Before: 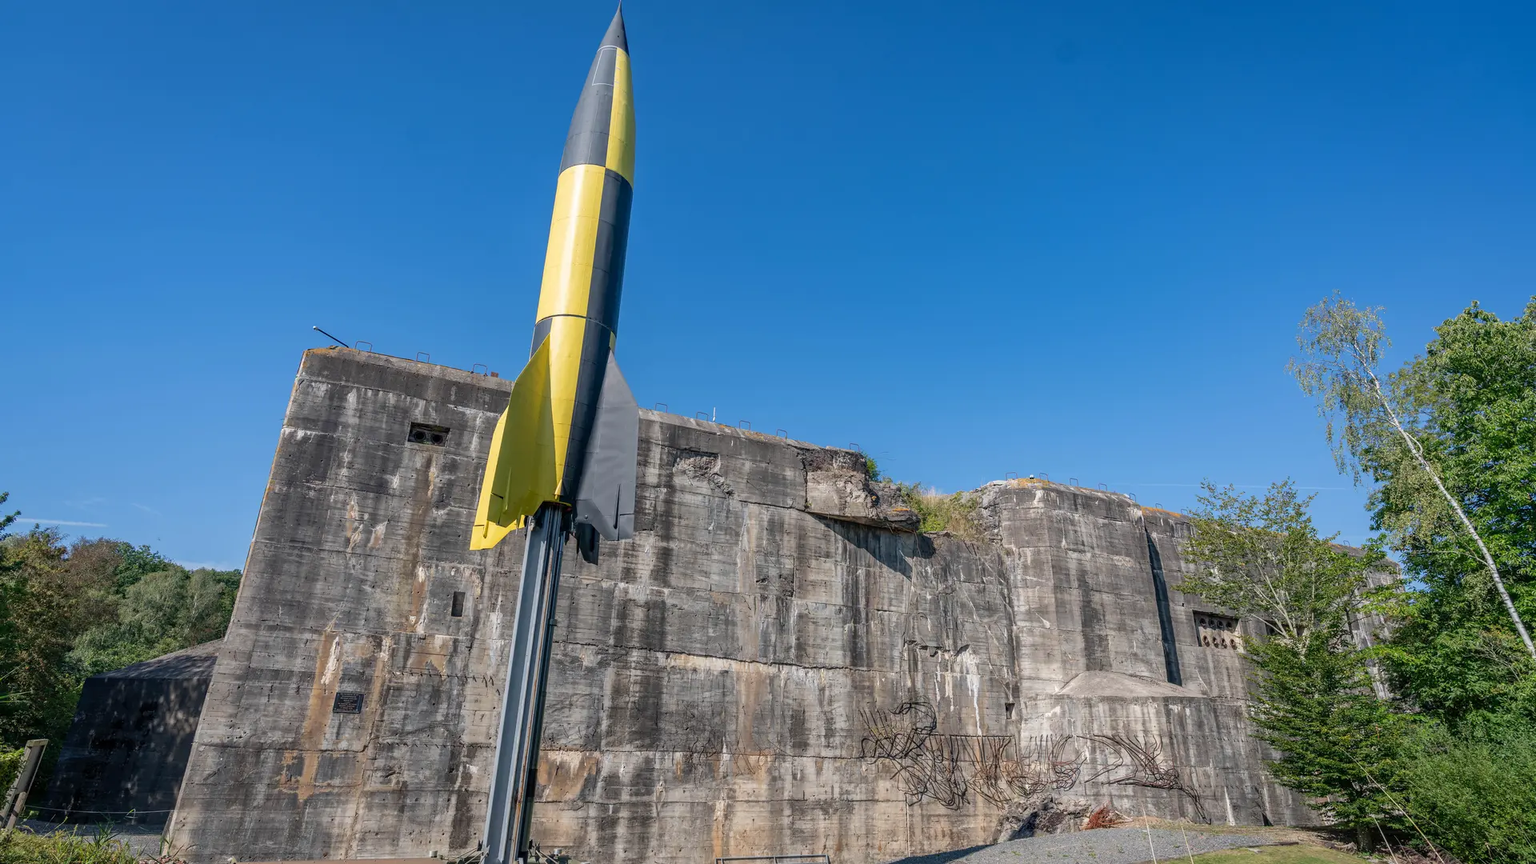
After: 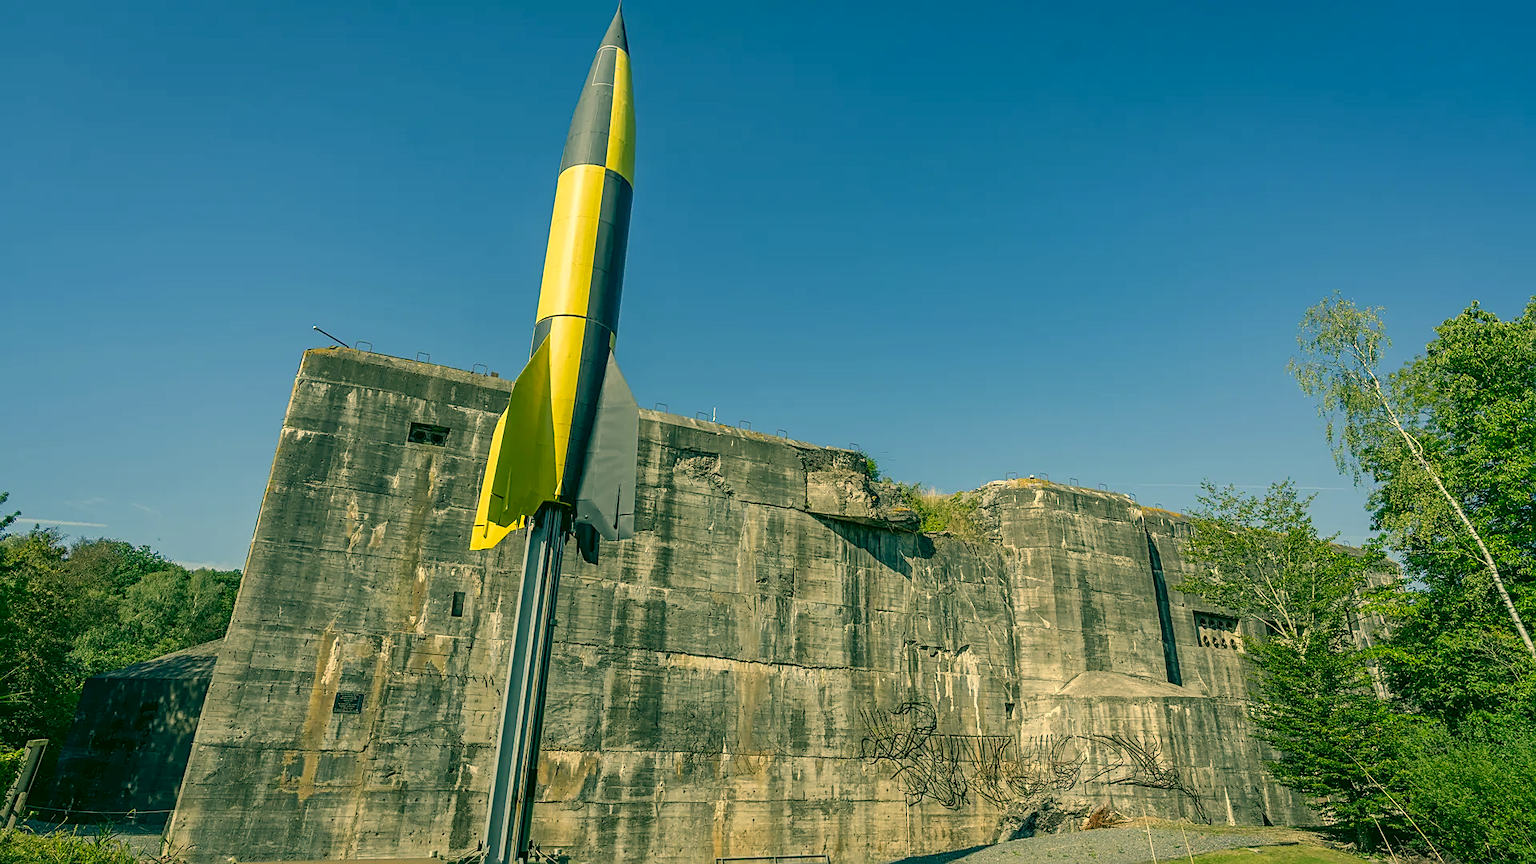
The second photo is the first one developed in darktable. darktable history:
color correction: highlights a* 5.67, highlights b* 33.24, shadows a* -26.65, shadows b* 3.8
sharpen: on, module defaults
